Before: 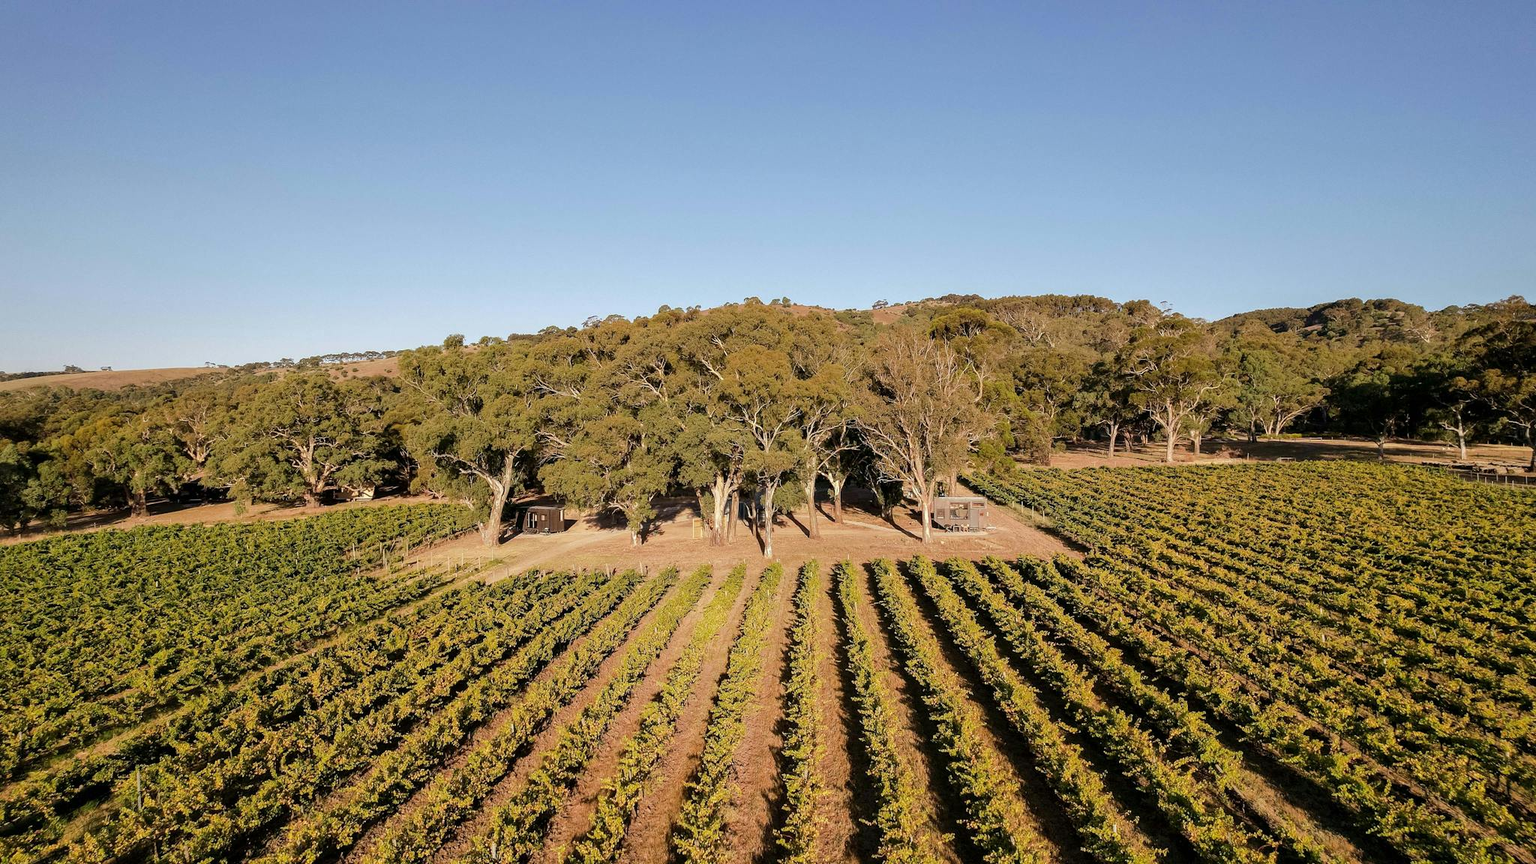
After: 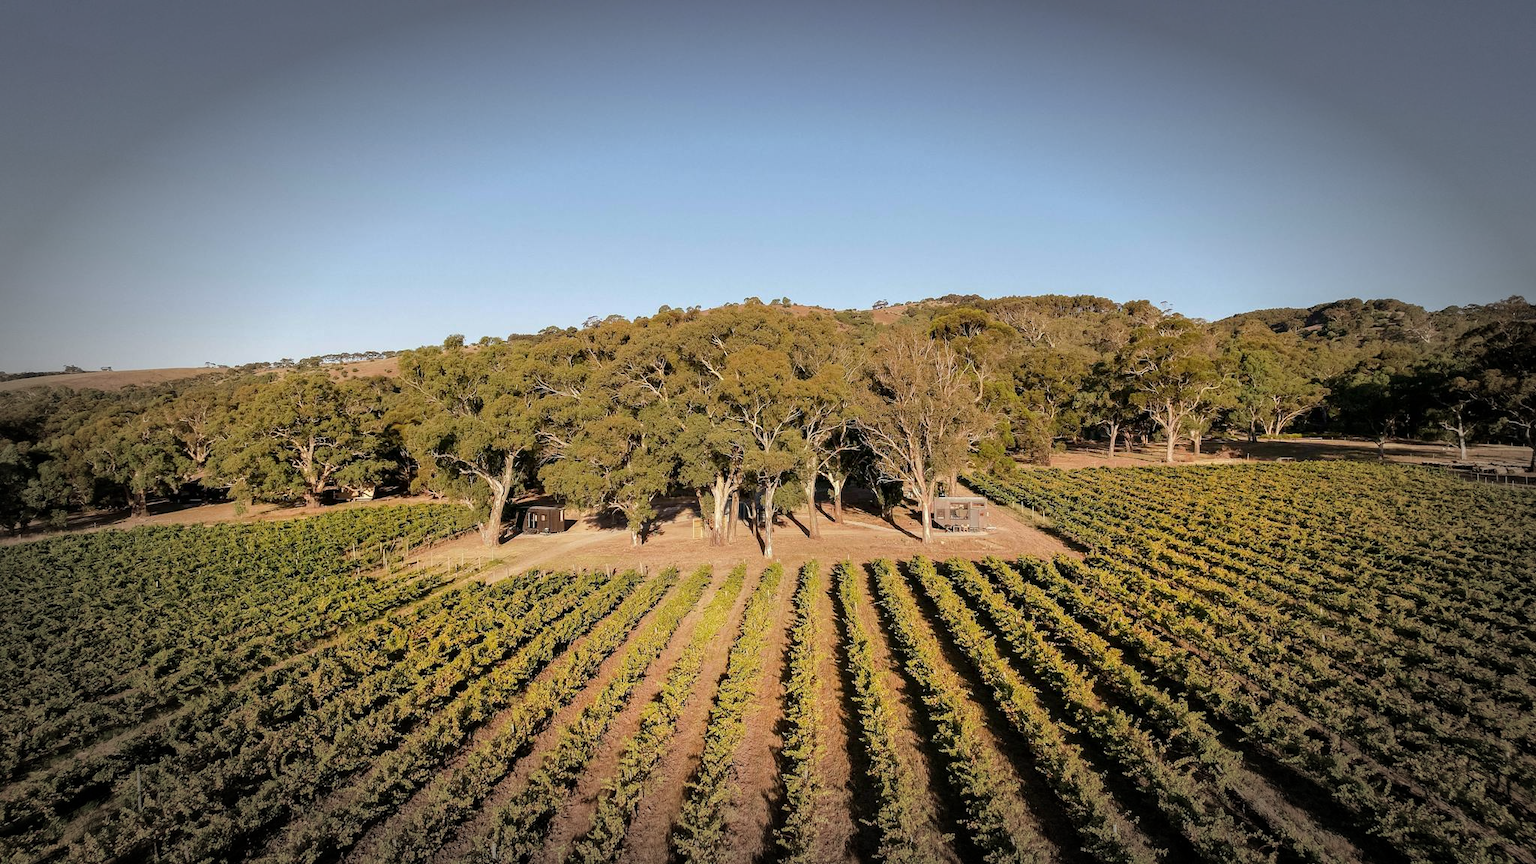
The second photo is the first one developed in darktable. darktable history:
vignetting: fall-off start 66.67%, fall-off radius 39.67%, brightness -0.575, automatic ratio true, width/height ratio 0.677
